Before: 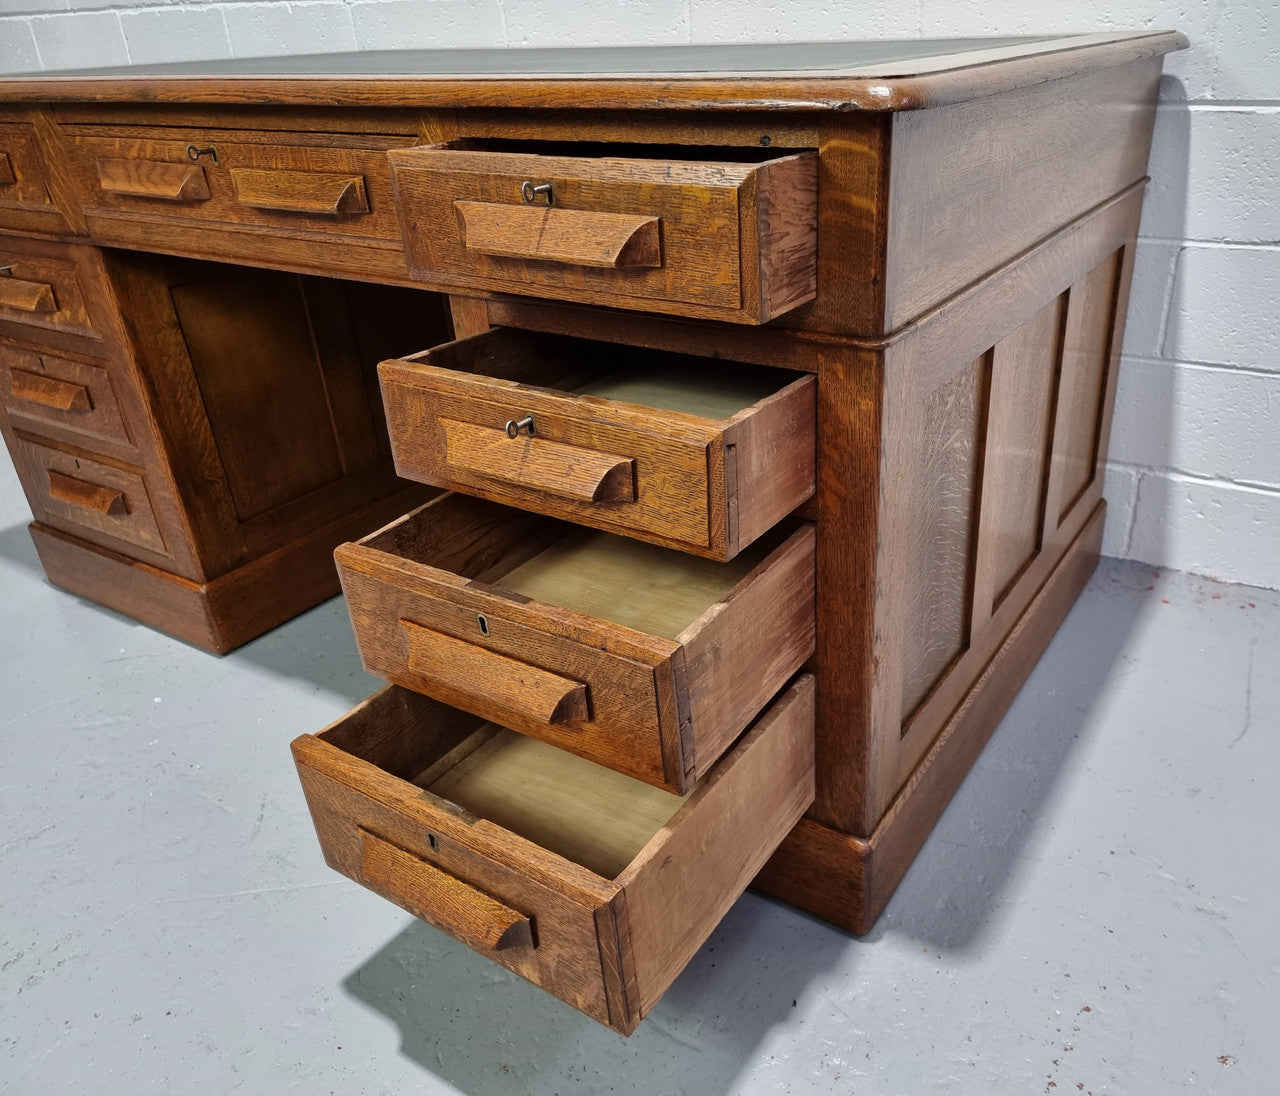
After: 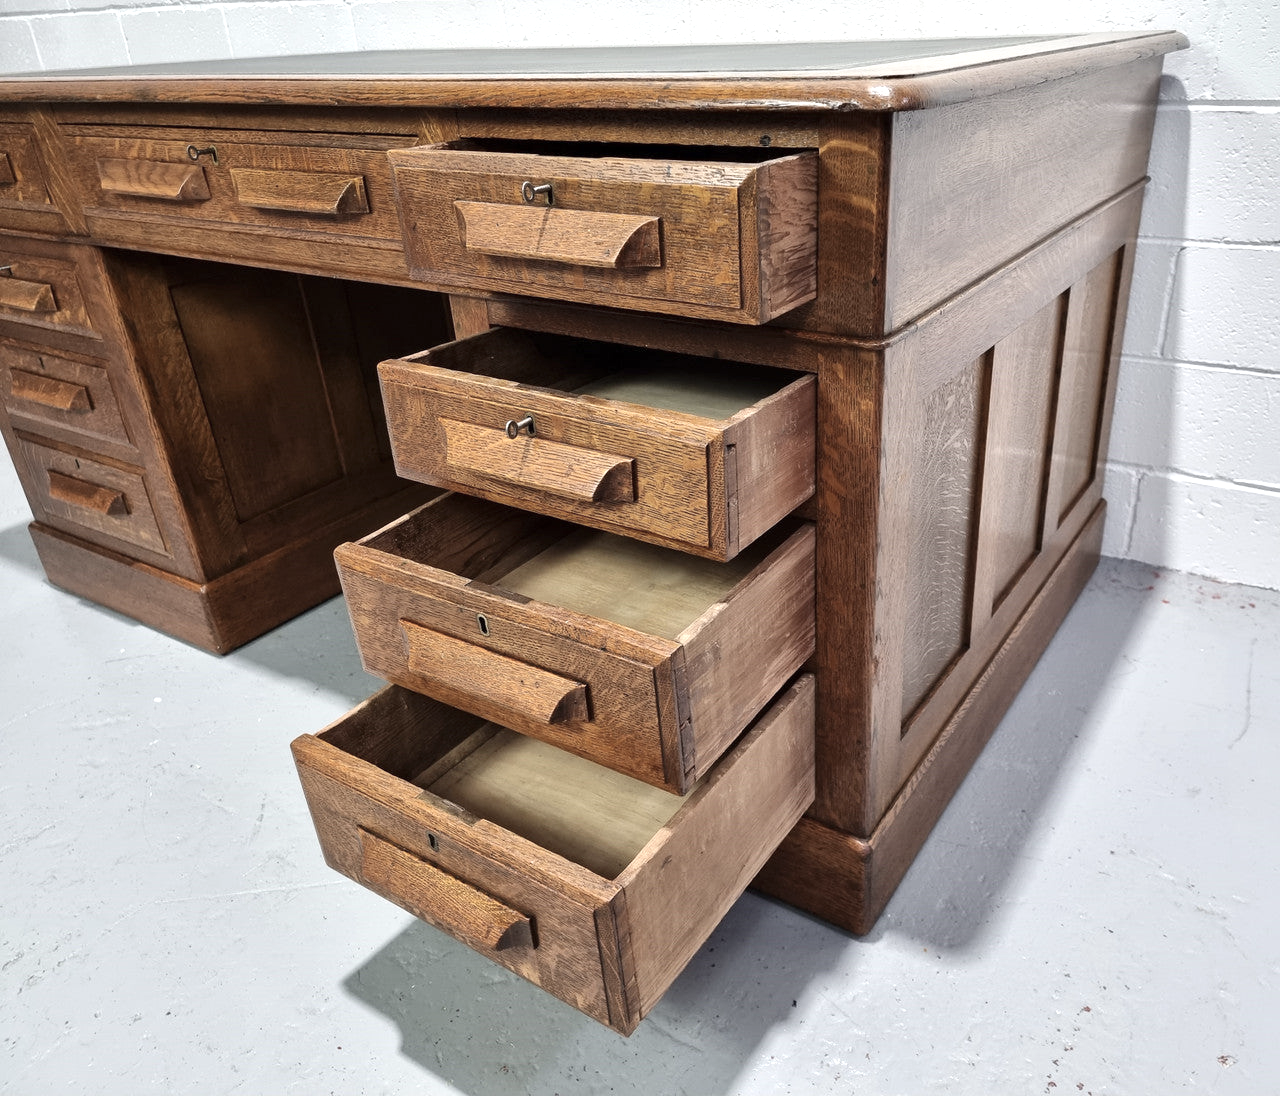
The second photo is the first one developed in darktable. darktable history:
exposure: exposure 0.564 EV, compensate highlight preservation false
contrast brightness saturation: contrast 0.1, saturation -0.36
